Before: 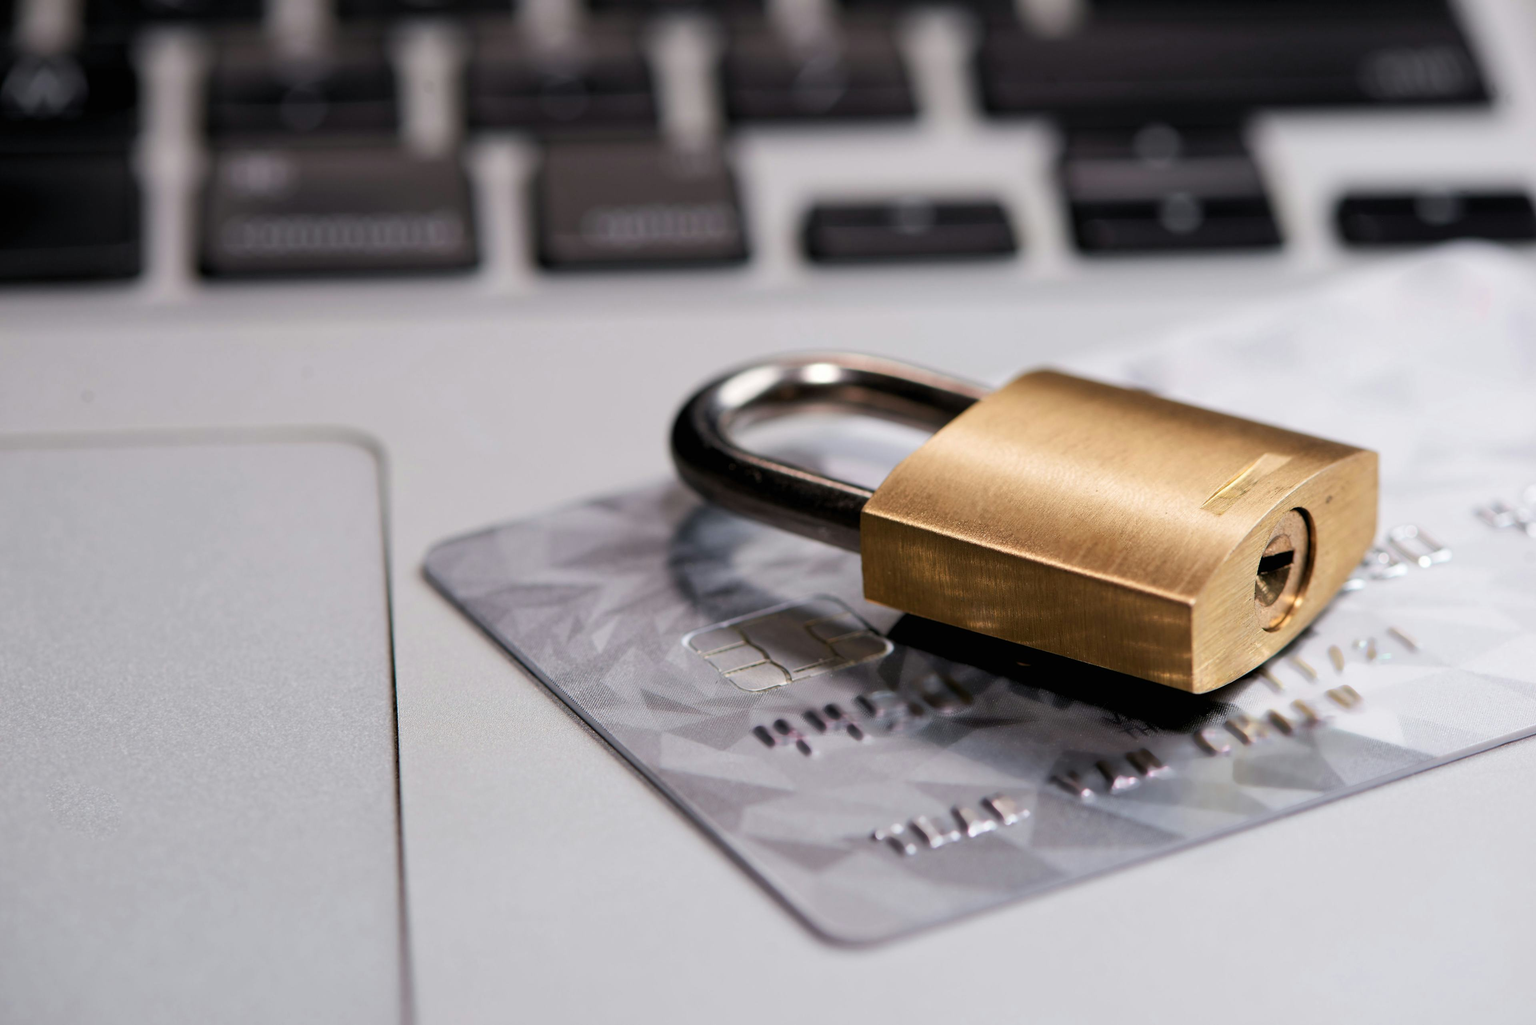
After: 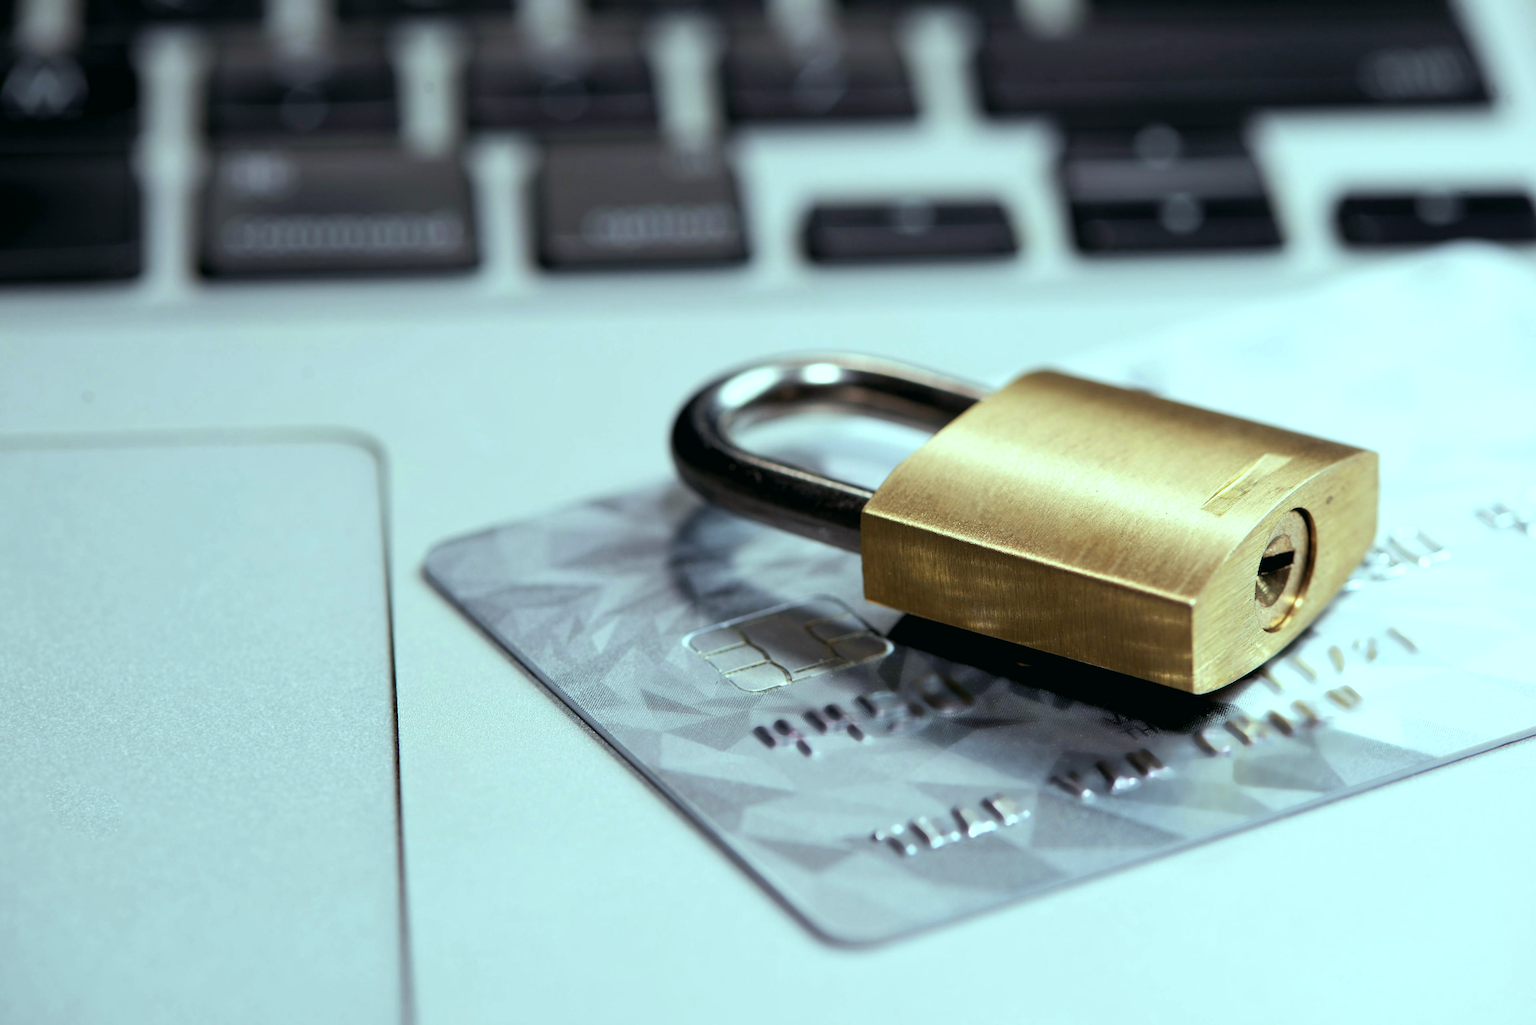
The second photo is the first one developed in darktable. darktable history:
color balance: mode lift, gamma, gain (sRGB), lift [0.997, 0.979, 1.021, 1.011], gamma [1, 1.084, 0.916, 0.998], gain [1, 0.87, 1.13, 1.101], contrast 4.55%, contrast fulcrum 38.24%, output saturation 104.09%
exposure: exposure 0.191 EV, compensate highlight preservation false
